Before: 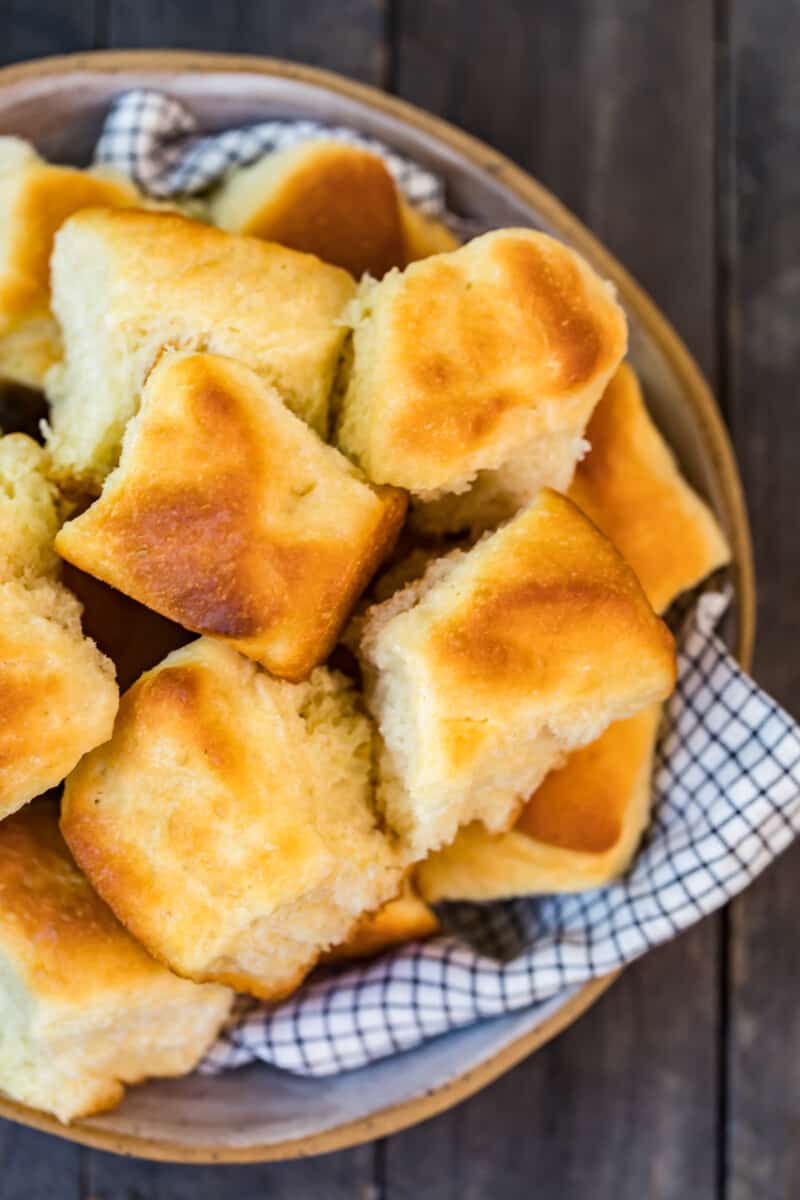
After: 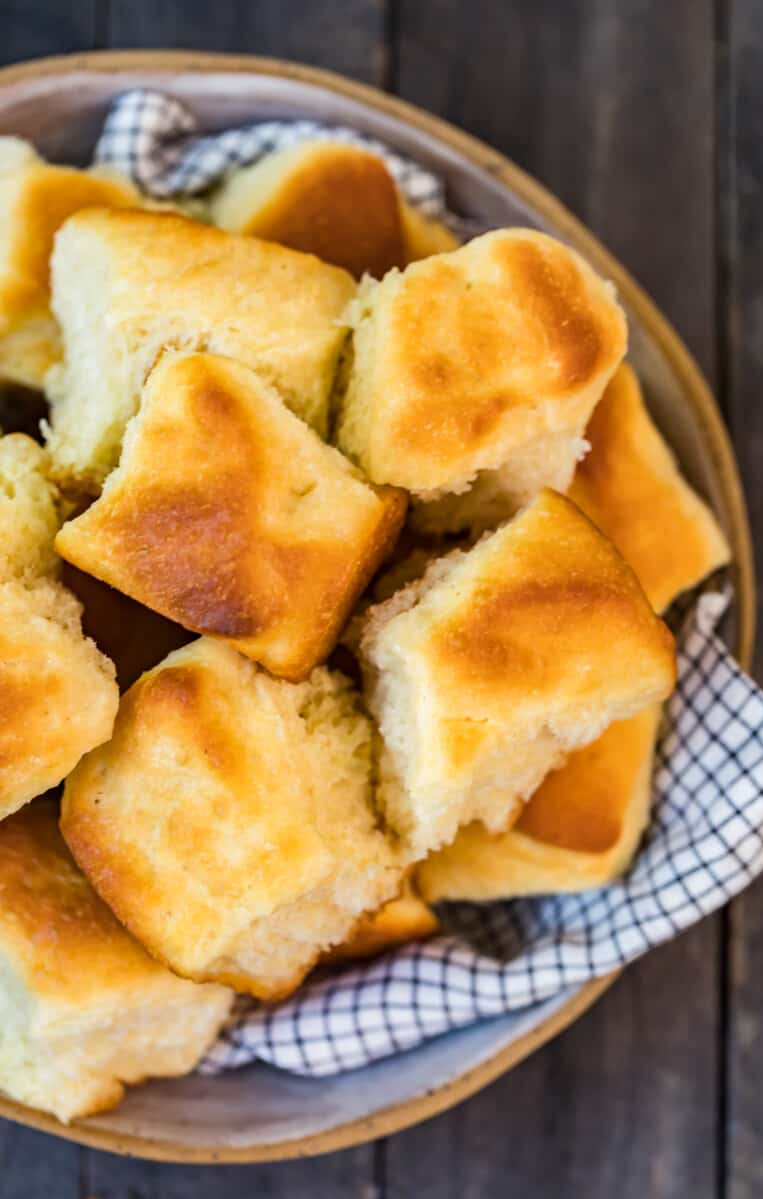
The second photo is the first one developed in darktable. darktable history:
crop: right 4.574%, bottom 0.026%
